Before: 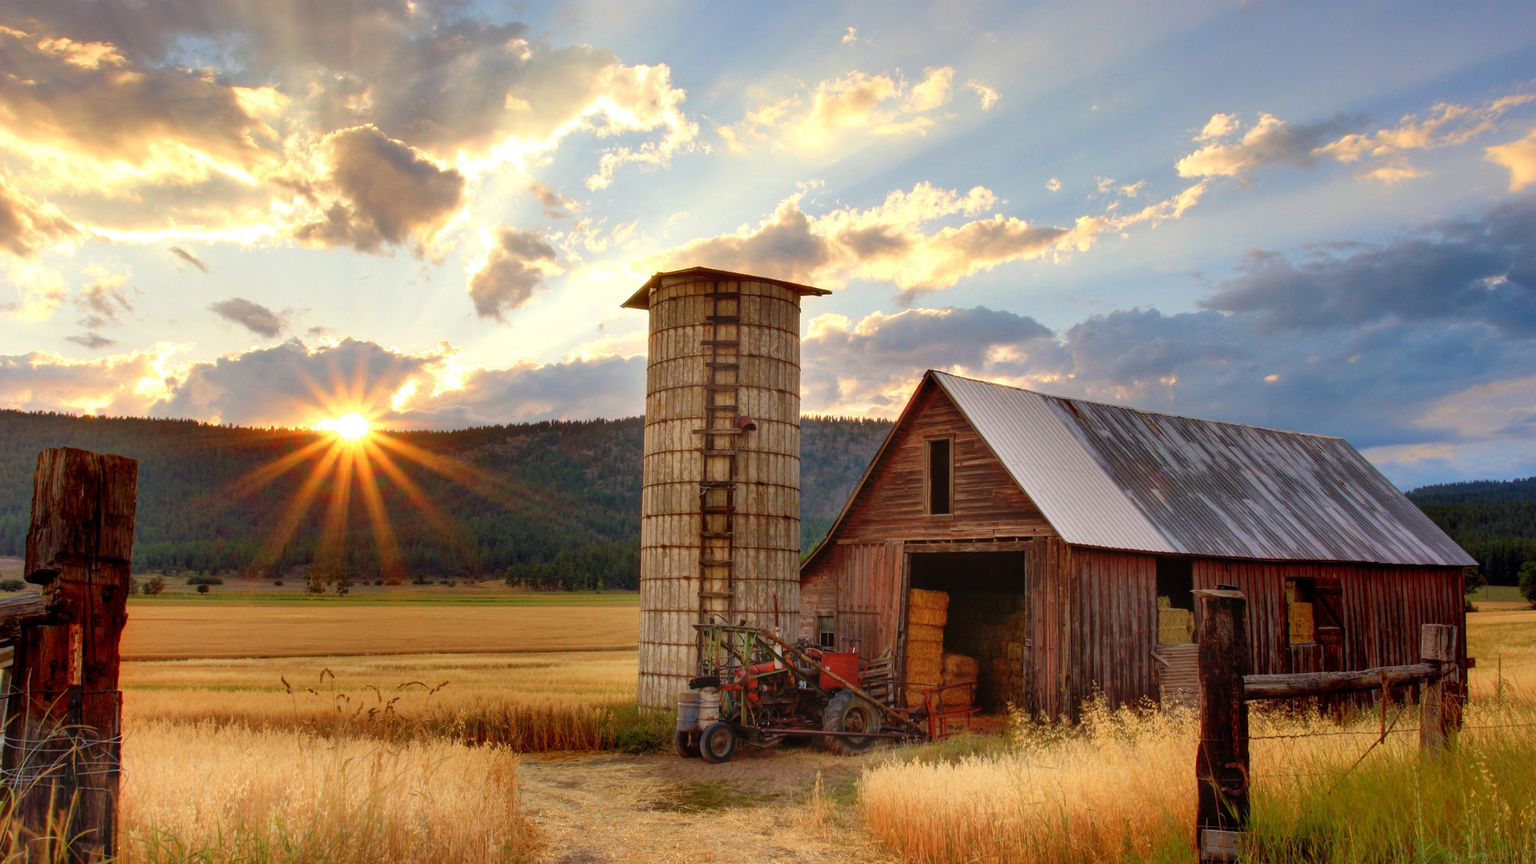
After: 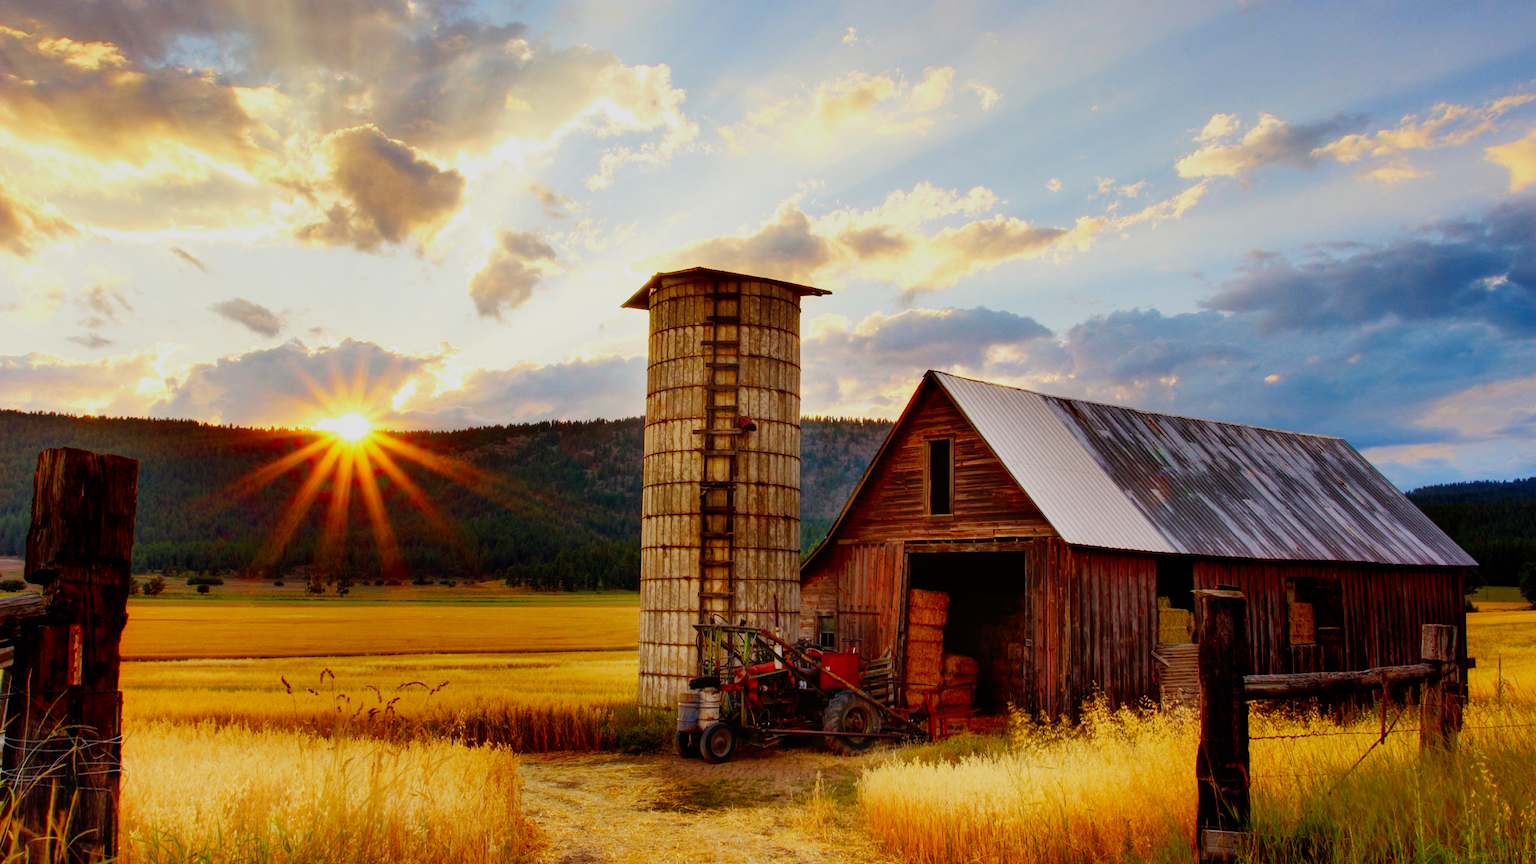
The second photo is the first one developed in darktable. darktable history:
color balance rgb: perceptual saturation grading › global saturation 20%, global vibrance 20%
sigmoid: contrast 1.7, skew -0.2, preserve hue 0%, red attenuation 0.1, red rotation 0.035, green attenuation 0.1, green rotation -0.017, blue attenuation 0.15, blue rotation -0.052, base primaries Rec2020
tone curve: color space Lab, linked channels, preserve colors none
